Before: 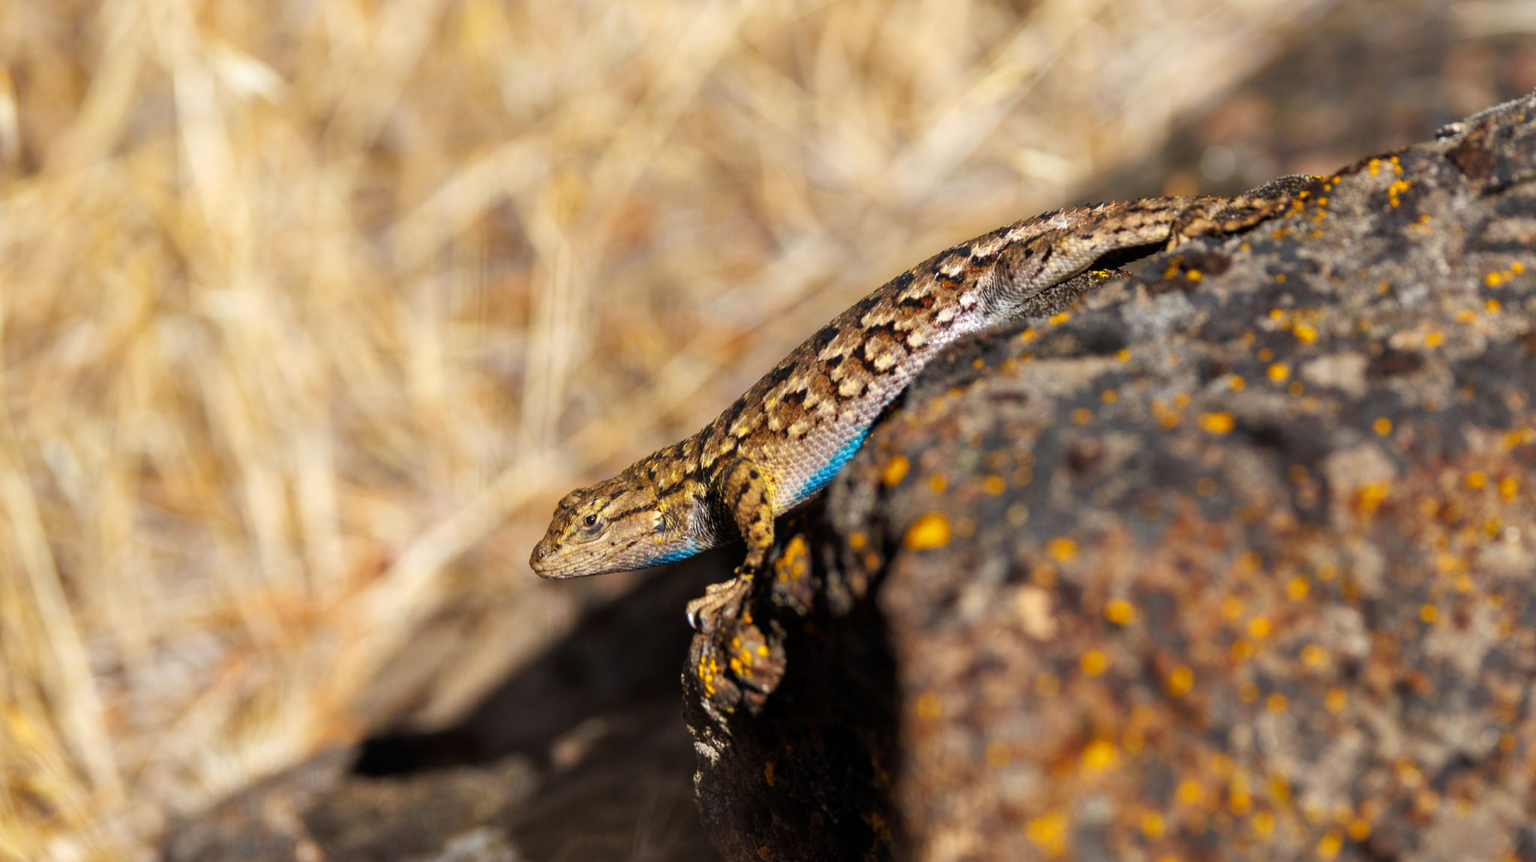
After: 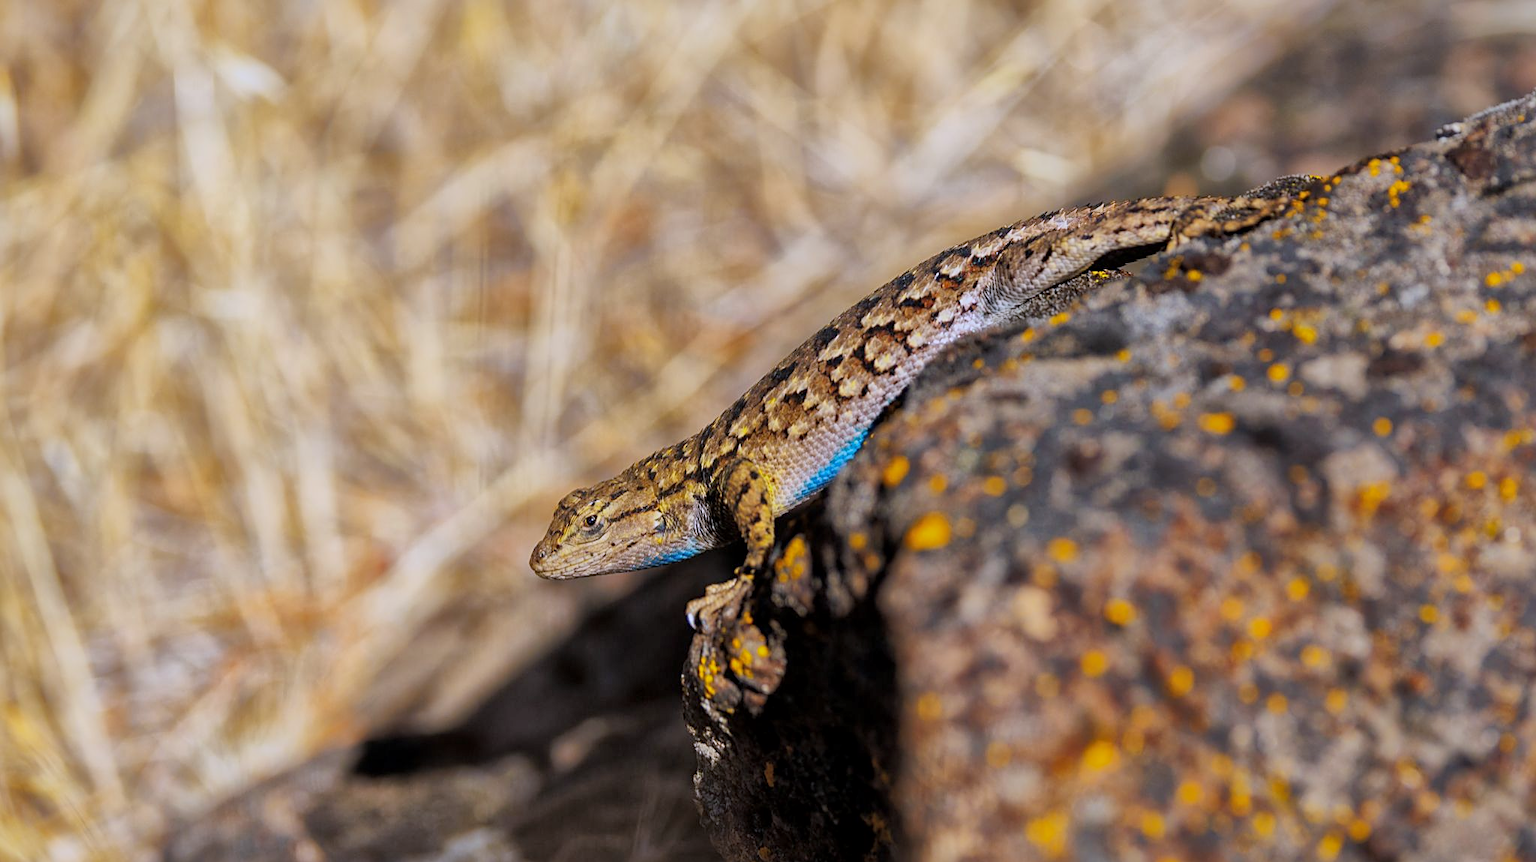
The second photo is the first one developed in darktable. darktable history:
global tonemap: drago (1, 100), detail 1
sharpen: on, module defaults
white balance: red 0.967, blue 1.119, emerald 0.756
